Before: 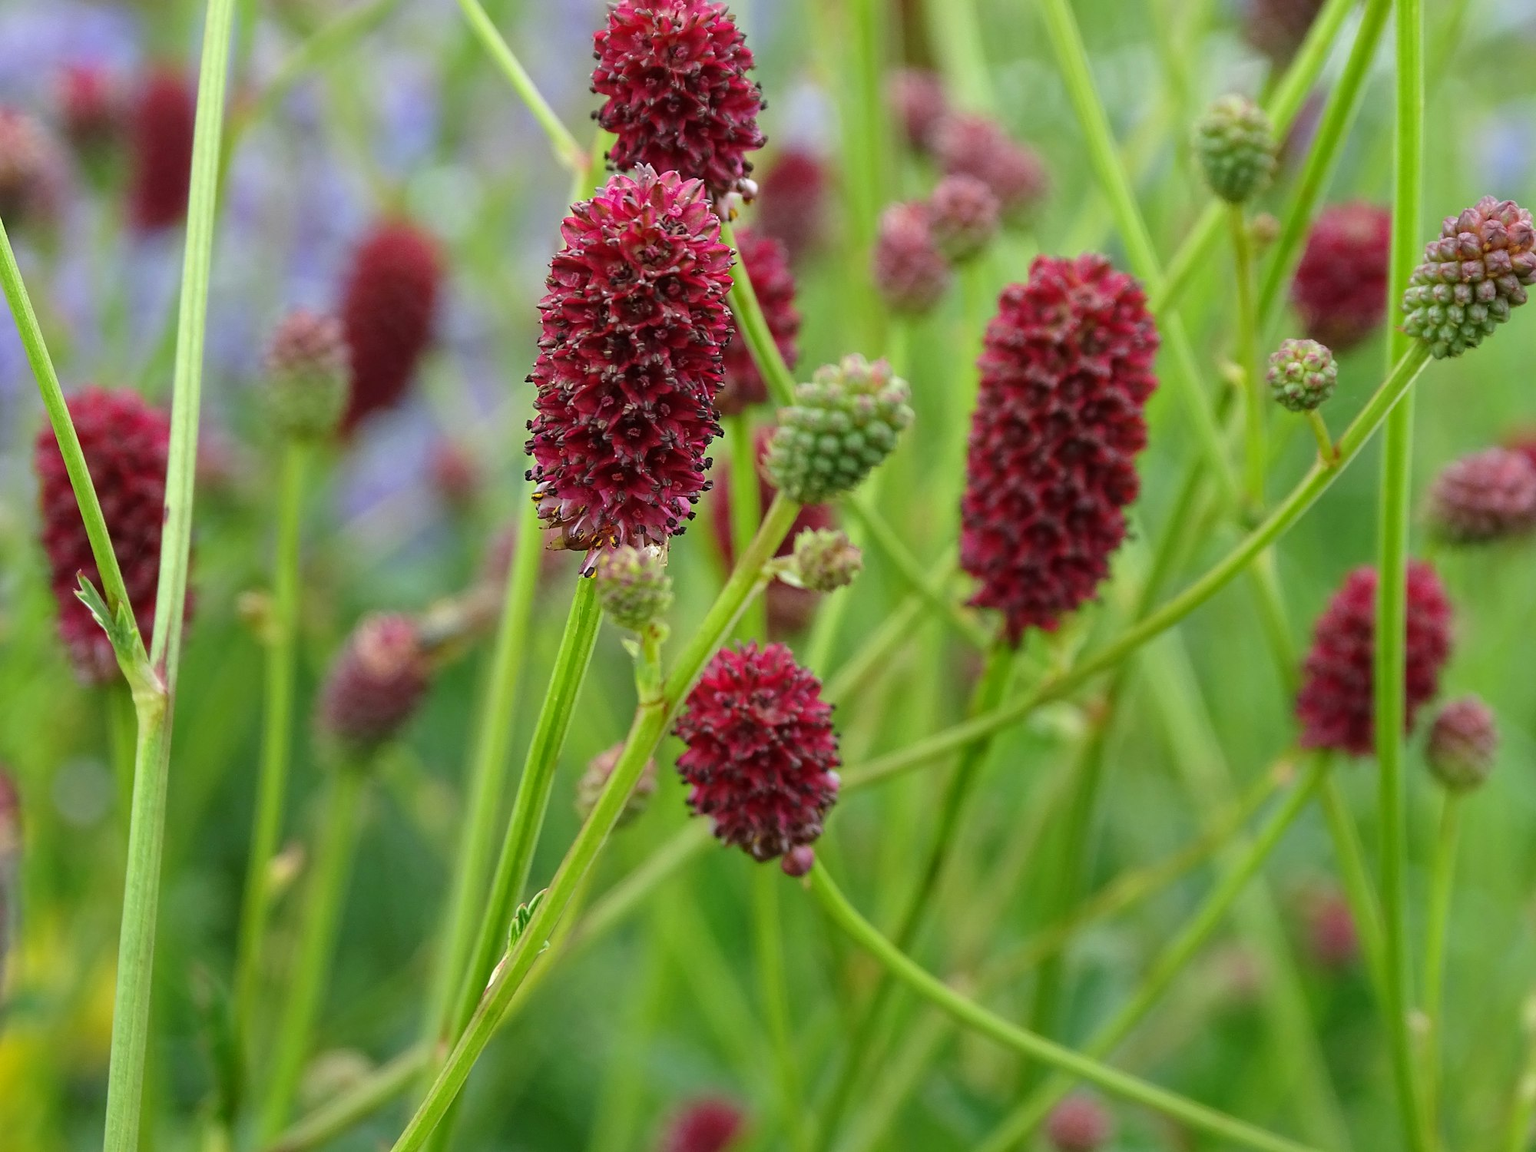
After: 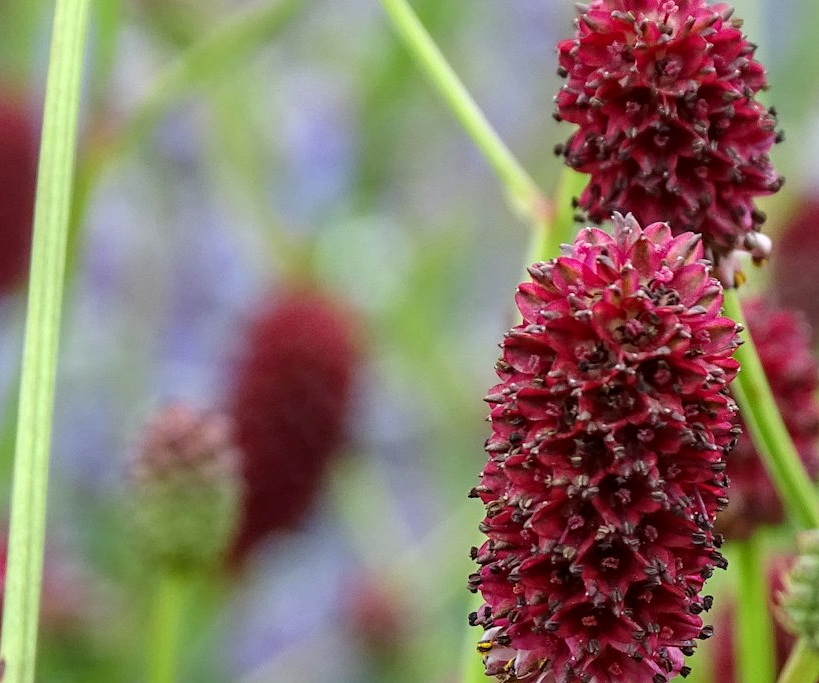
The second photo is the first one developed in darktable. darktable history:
local contrast: on, module defaults
crop and rotate: left 10.798%, top 0.058%, right 48.22%, bottom 54.397%
